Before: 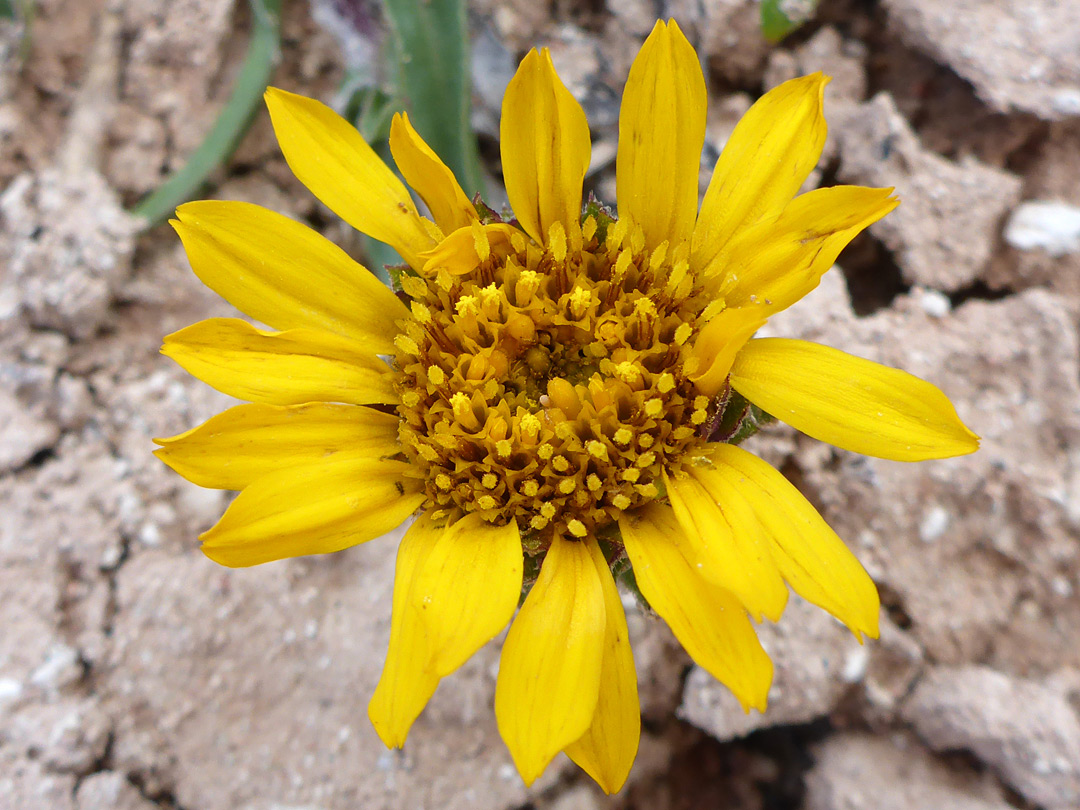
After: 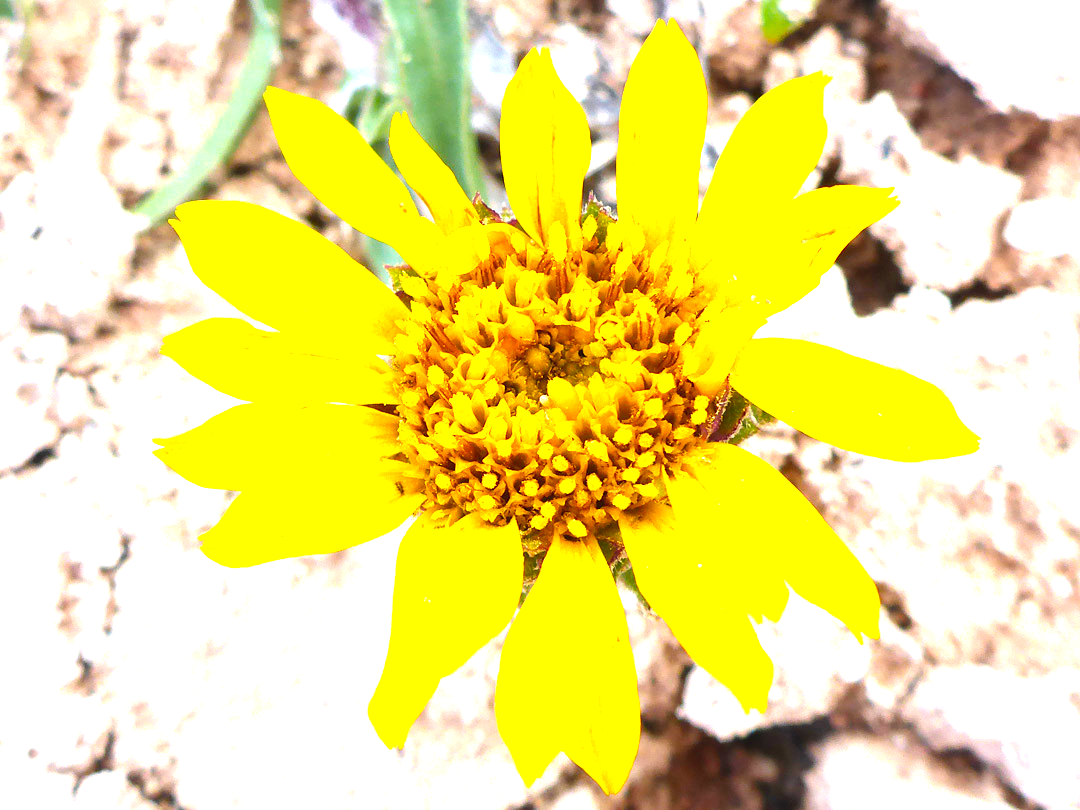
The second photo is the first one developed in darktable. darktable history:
exposure: exposure 0.582 EV, compensate exposure bias true, compensate highlight preservation false
levels: levels [0, 0.394, 0.787]
color balance rgb: perceptual saturation grading › global saturation 0.542%, perceptual brilliance grading › global brilliance 10.562%, perceptual brilliance grading › shadows 15.281%, global vibrance 20%
